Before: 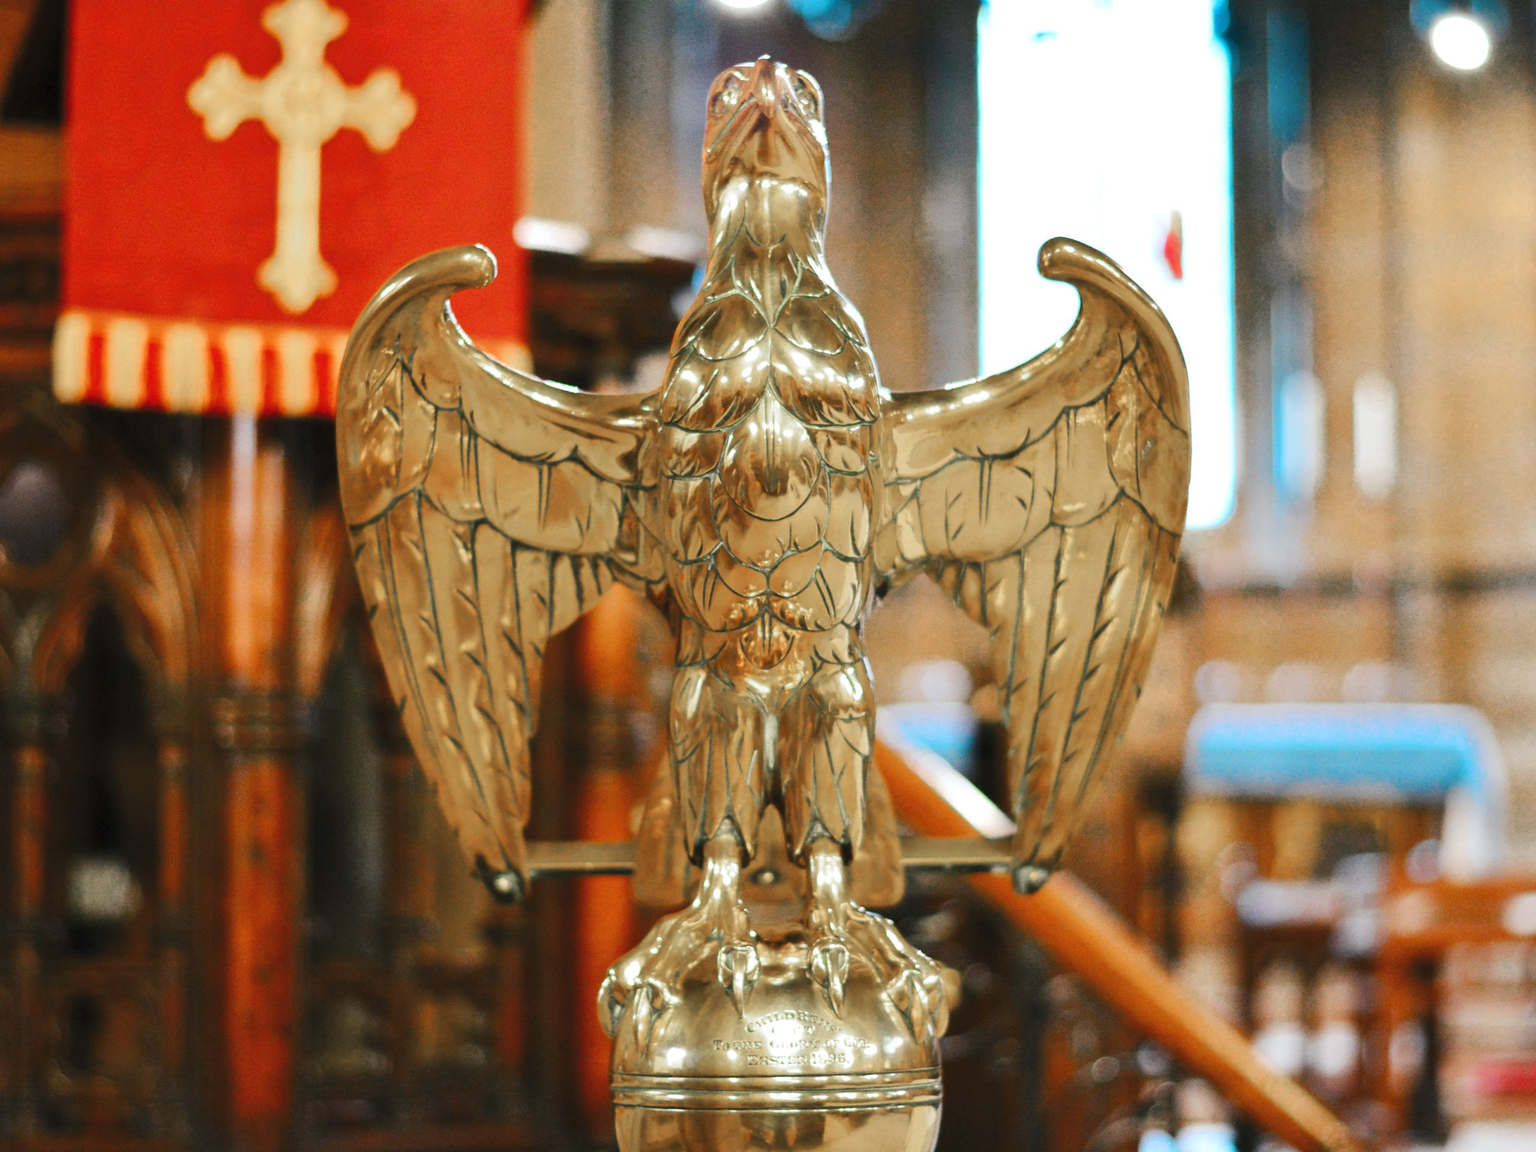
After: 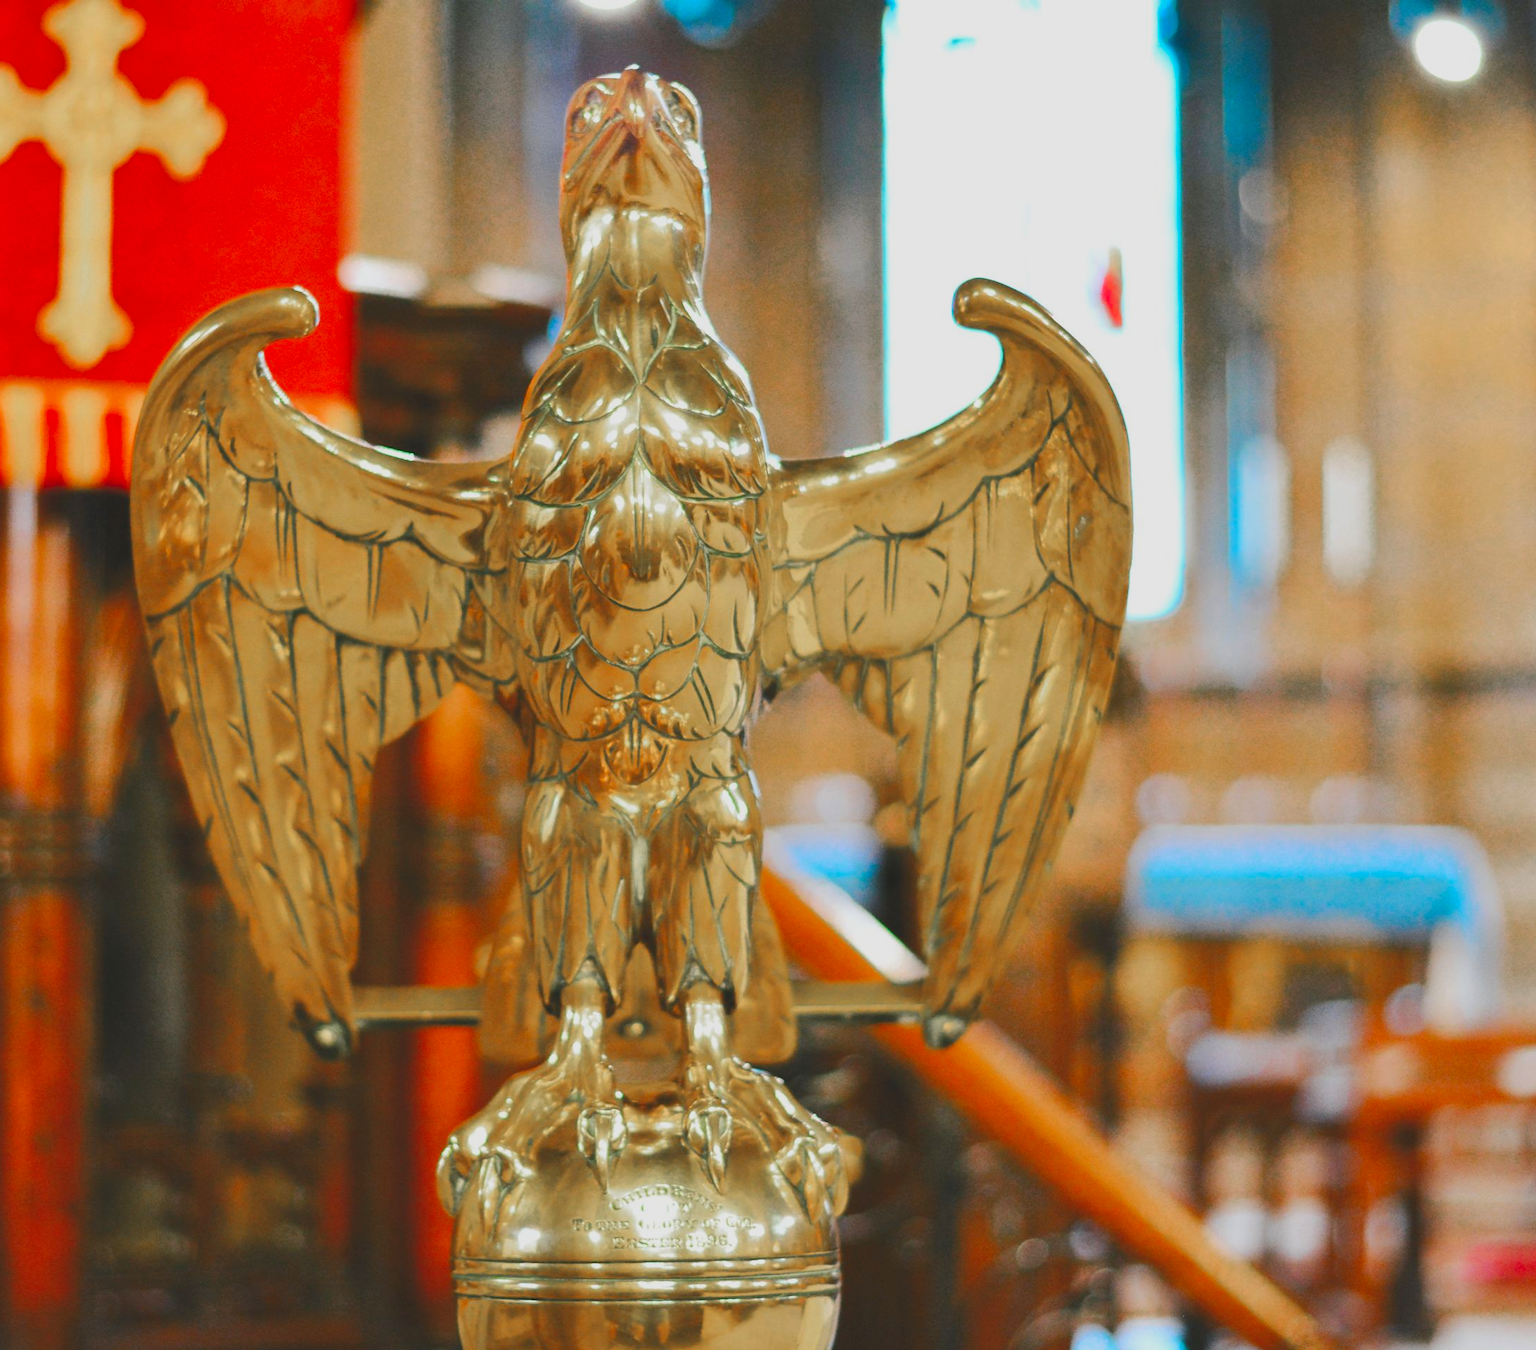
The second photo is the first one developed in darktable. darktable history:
tone equalizer: edges refinement/feathering 500, mask exposure compensation -1.57 EV, preserve details no
contrast brightness saturation: contrast -0.195, saturation 0.189
crop and rotate: left 14.65%
